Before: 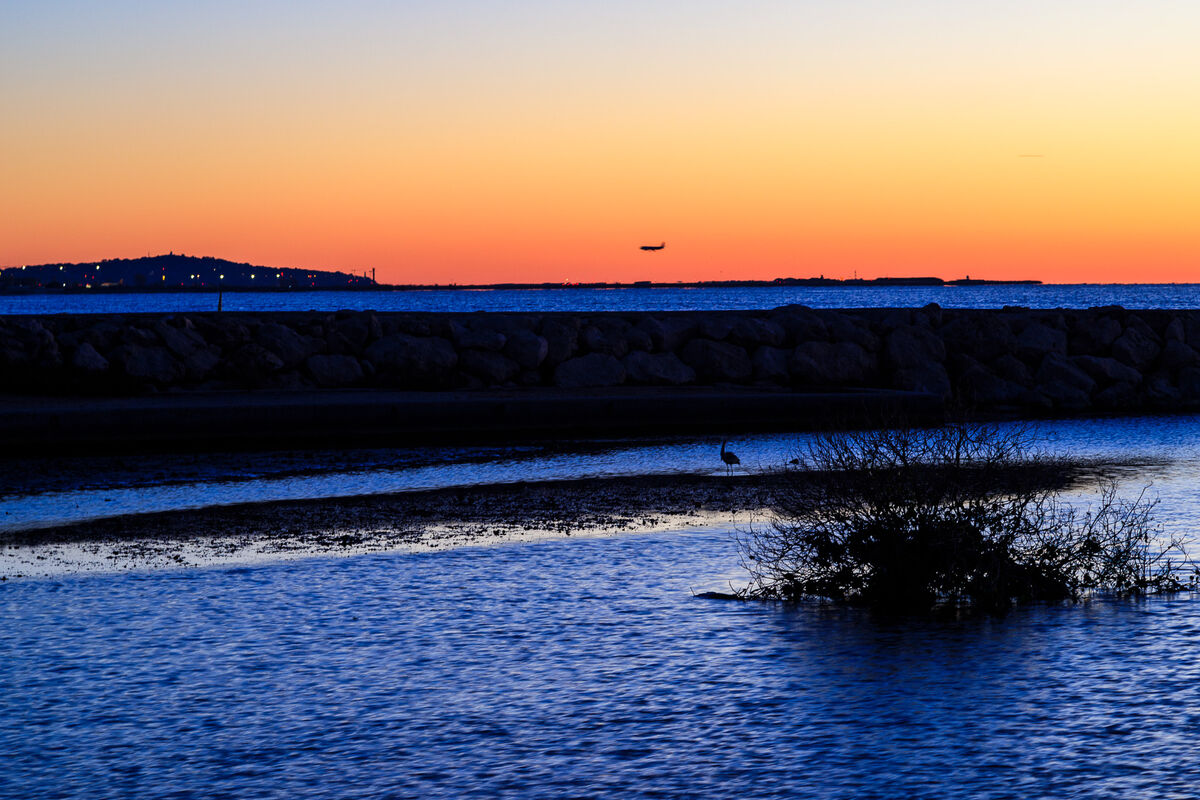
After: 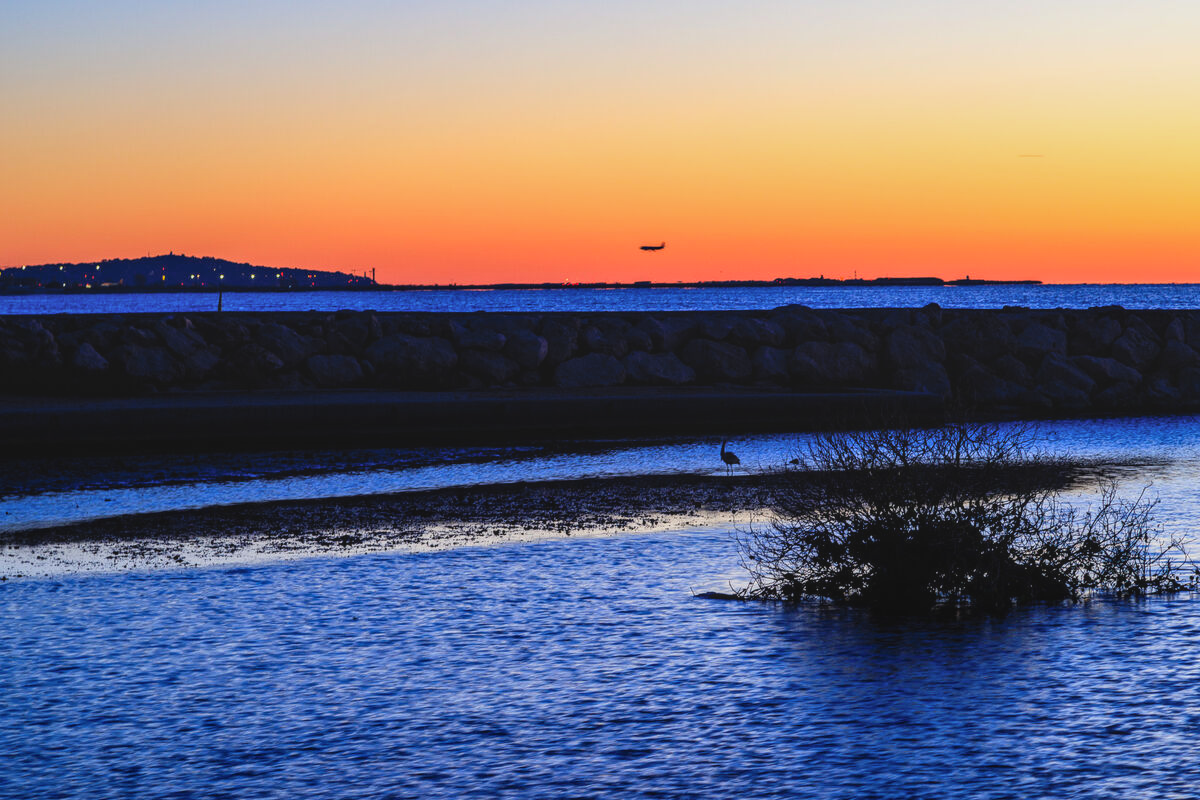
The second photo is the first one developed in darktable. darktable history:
contrast brightness saturation: contrast -0.098, brightness 0.051, saturation 0.082
local contrast: on, module defaults
